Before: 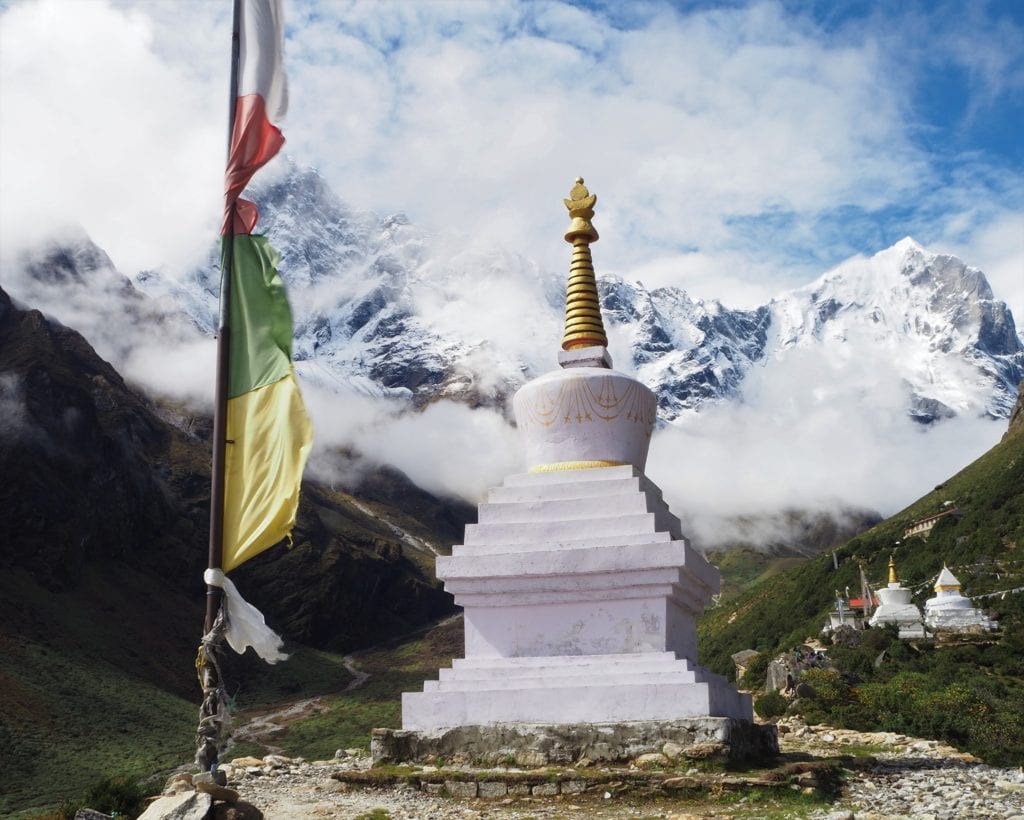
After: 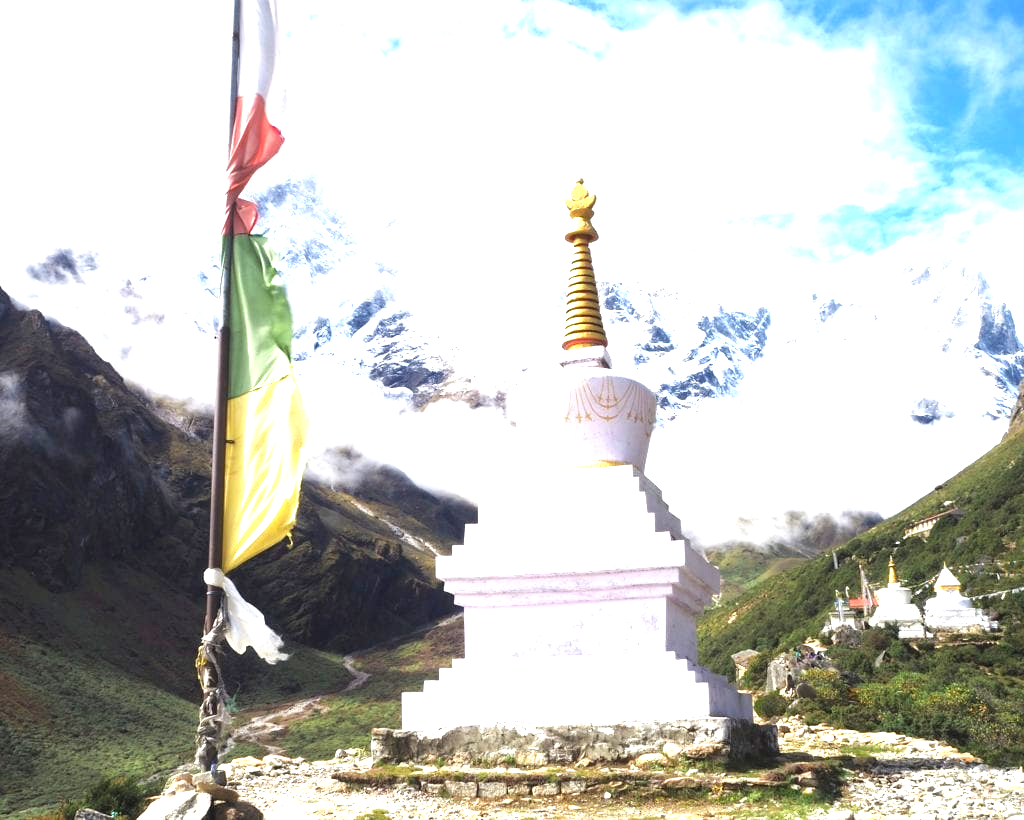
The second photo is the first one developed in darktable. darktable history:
exposure: black level correction 0, exposure 1.742 EV, compensate highlight preservation false
